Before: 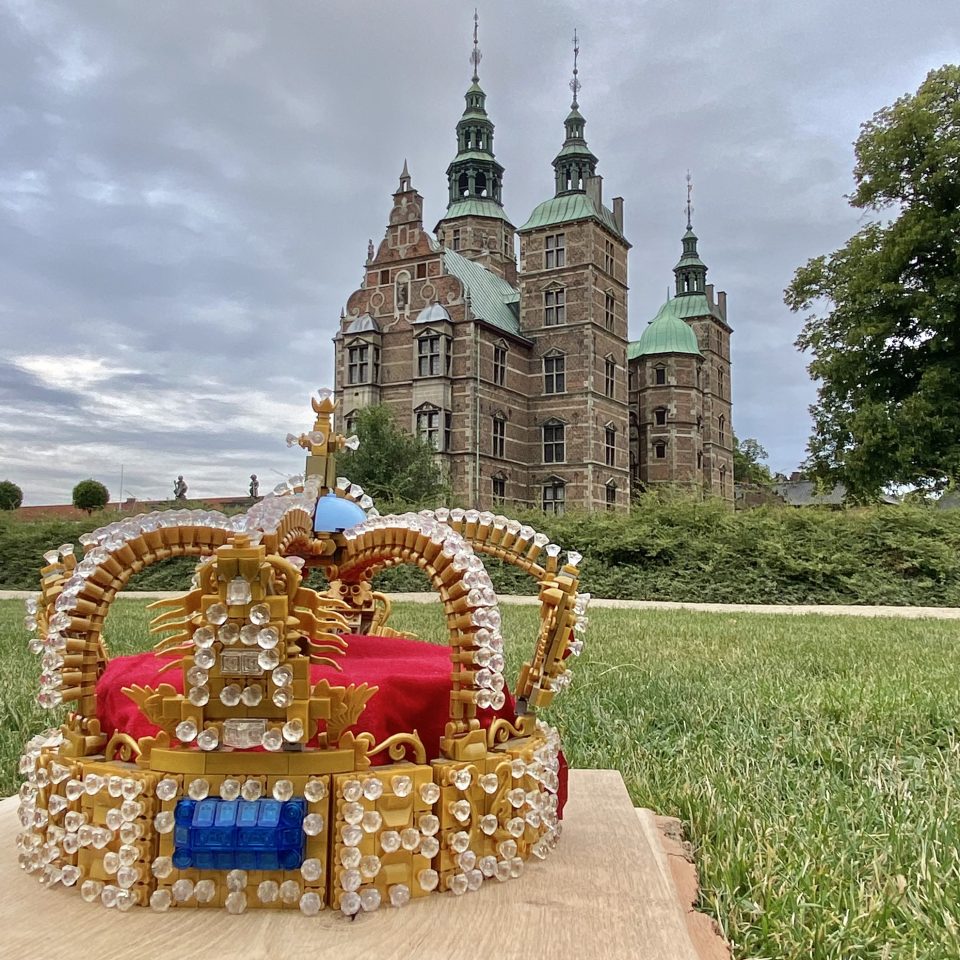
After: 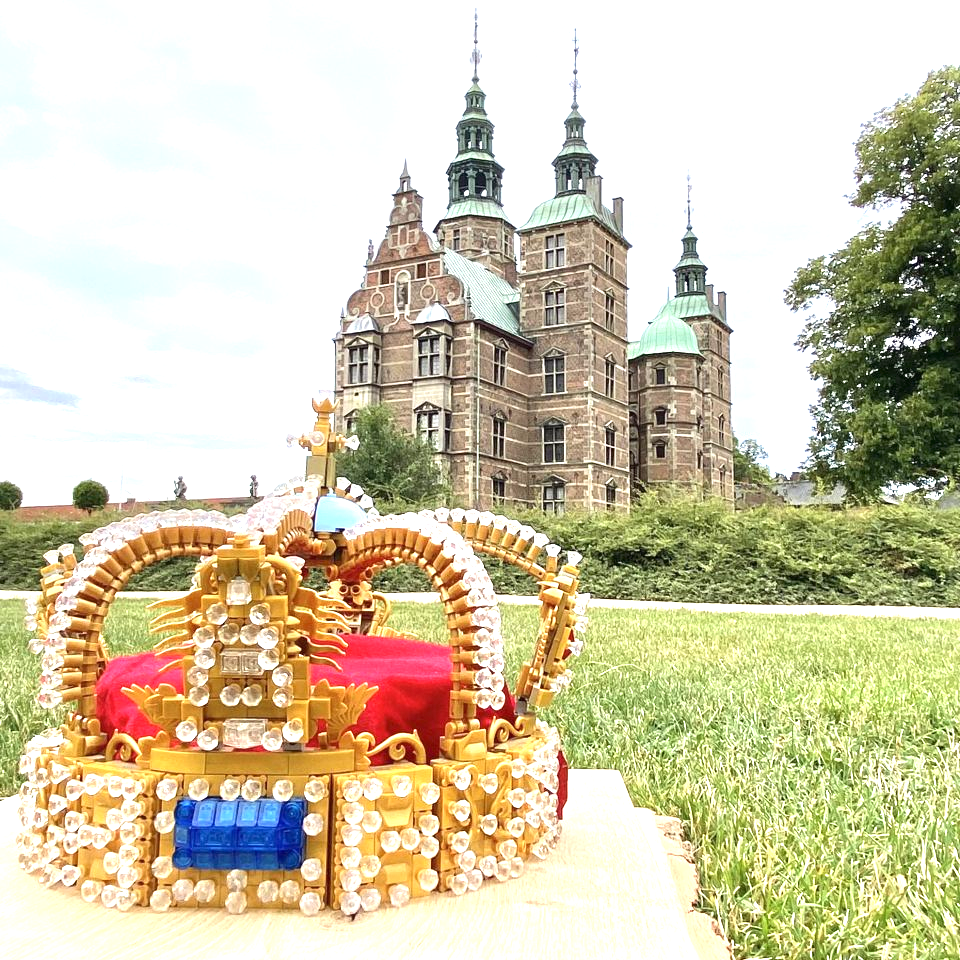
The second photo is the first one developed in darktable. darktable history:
exposure: black level correction 0, exposure 1.374 EV, compensate exposure bias true, compensate highlight preservation false
